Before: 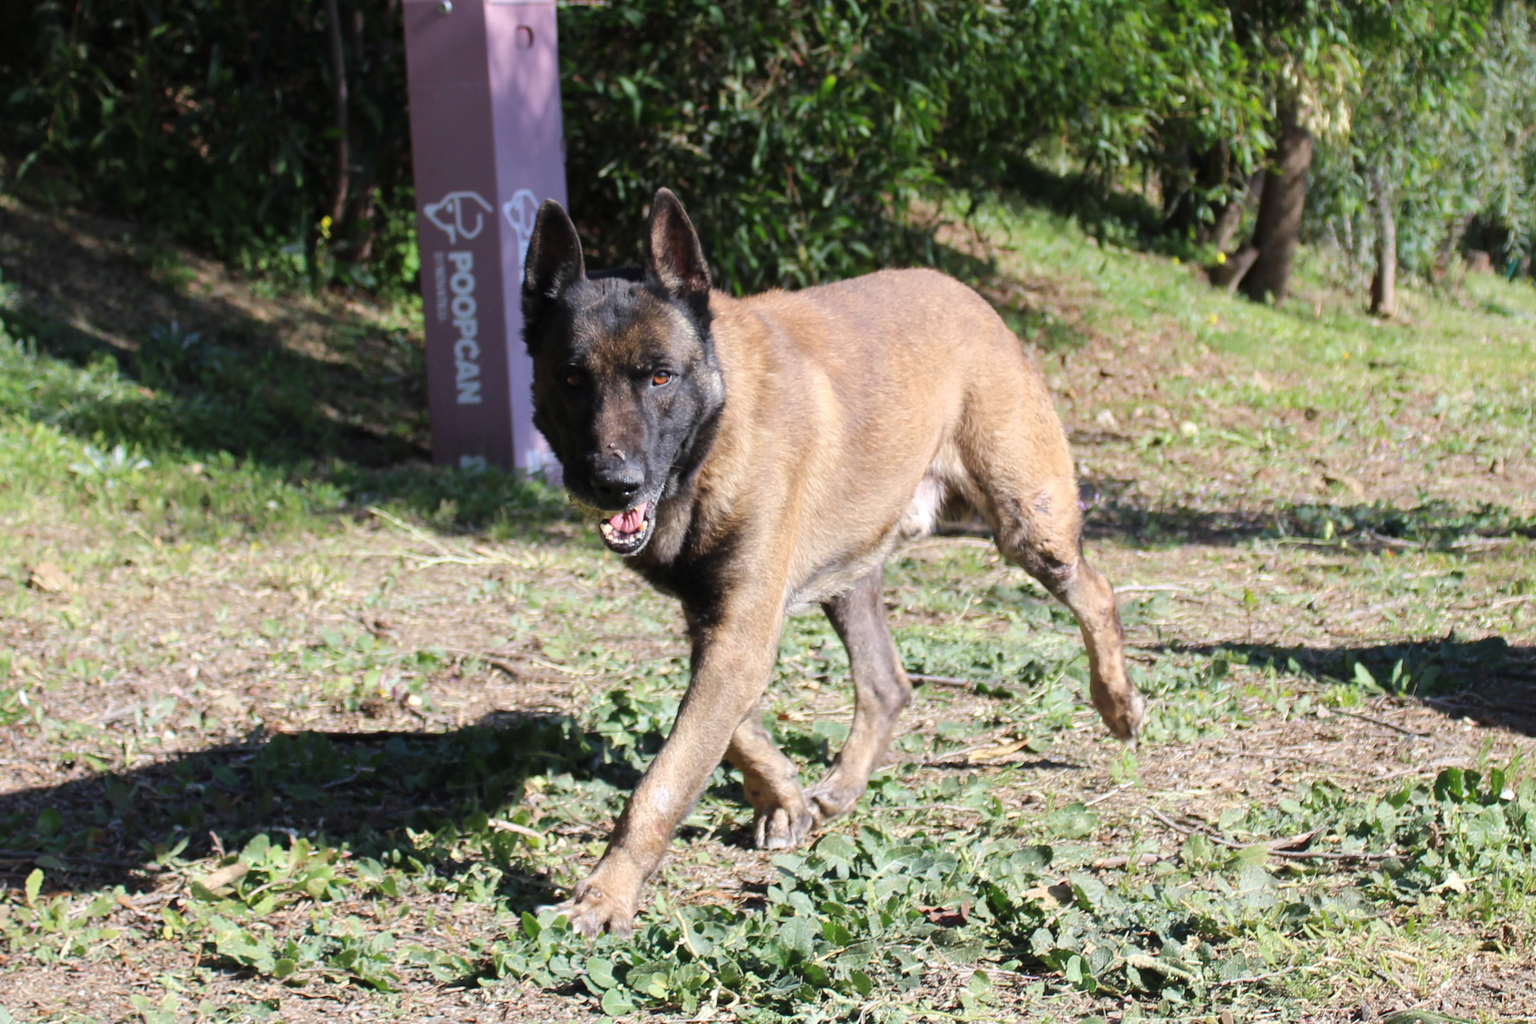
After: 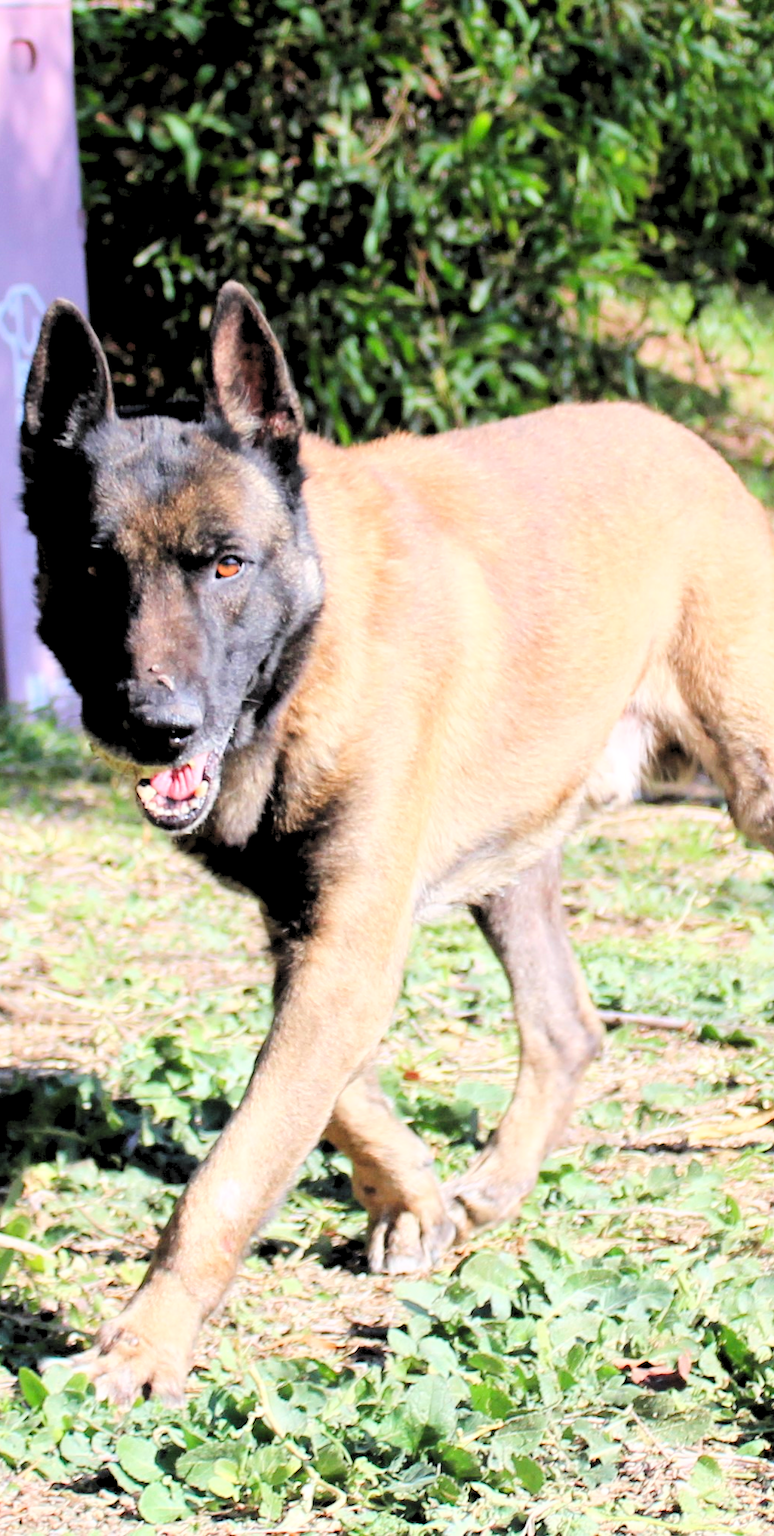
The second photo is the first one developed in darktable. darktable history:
levels: levels [0.072, 0.414, 0.976]
crop: left 33.137%, right 33.203%
tone curve: curves: ch0 [(0, 0.013) (0.129, 0.1) (0.327, 0.382) (0.489, 0.573) (0.66, 0.748) (0.858, 0.926) (1, 0.977)]; ch1 [(0, 0) (0.353, 0.344) (0.45, 0.46) (0.498, 0.498) (0.521, 0.512) (0.563, 0.559) (0.592, 0.585) (0.647, 0.68) (1, 1)]; ch2 [(0, 0) (0.333, 0.346) (0.375, 0.375) (0.427, 0.44) (0.476, 0.492) (0.511, 0.508) (0.528, 0.533) (0.579, 0.61) (0.612, 0.644) (0.66, 0.715) (1, 1)], color space Lab, linked channels
